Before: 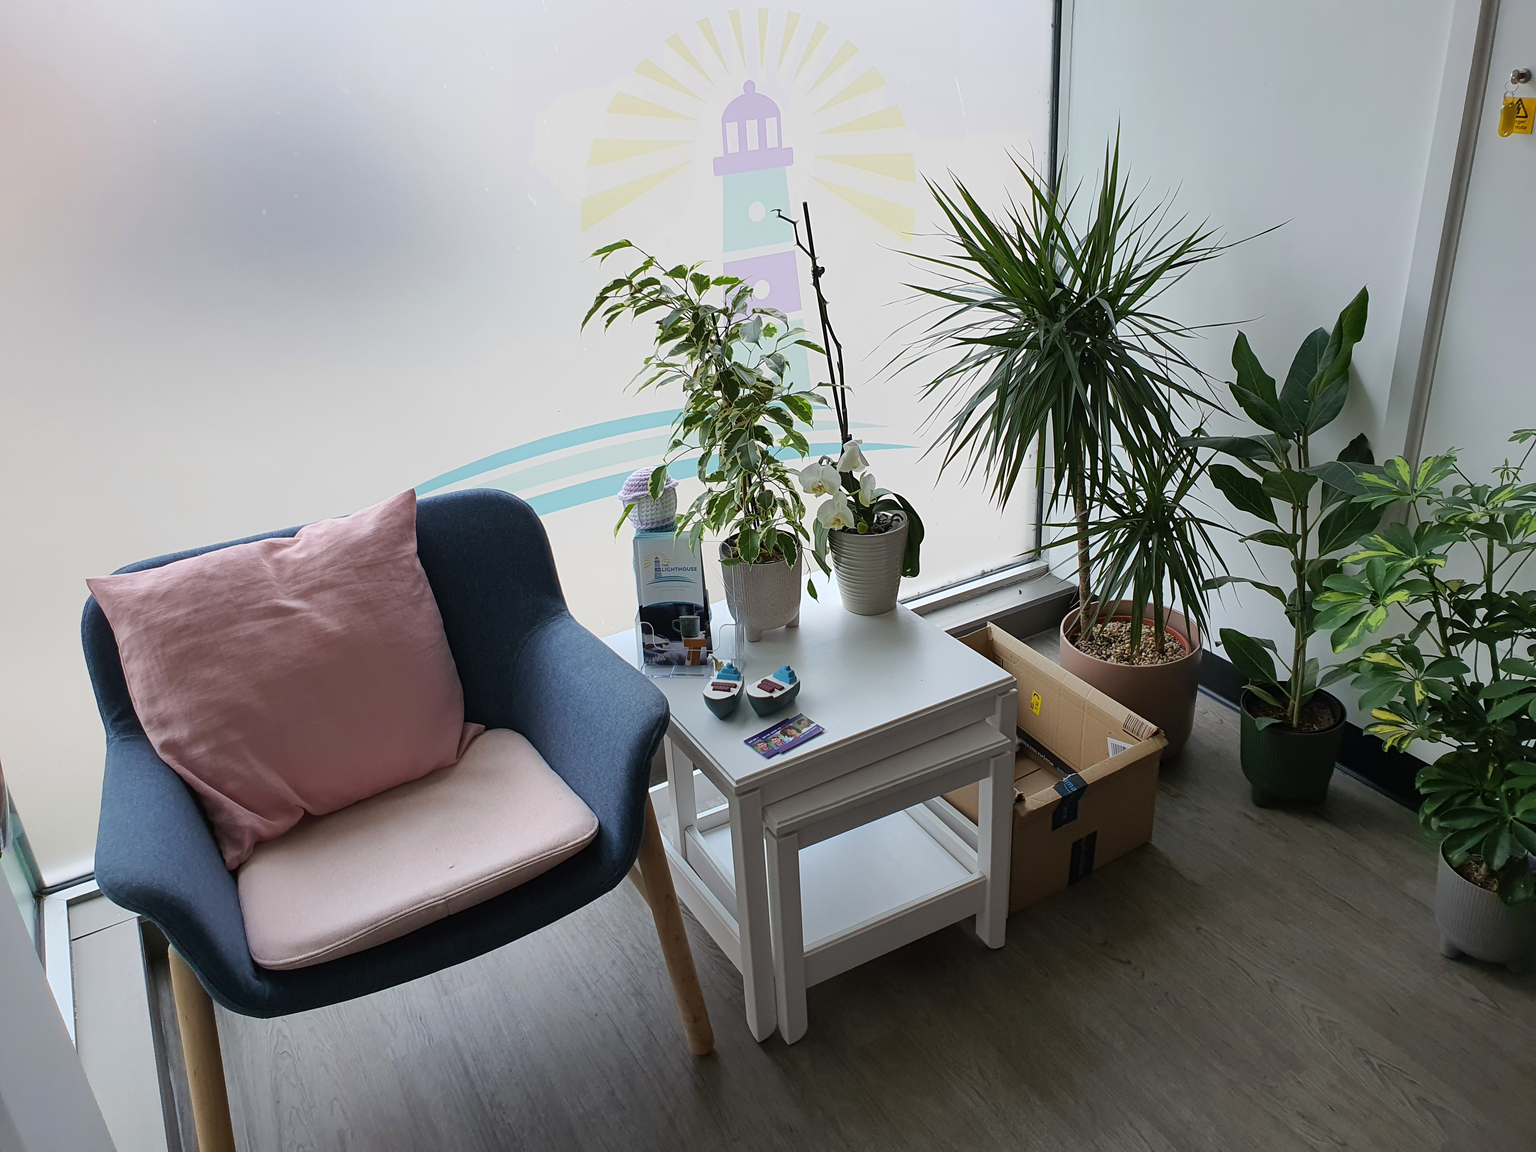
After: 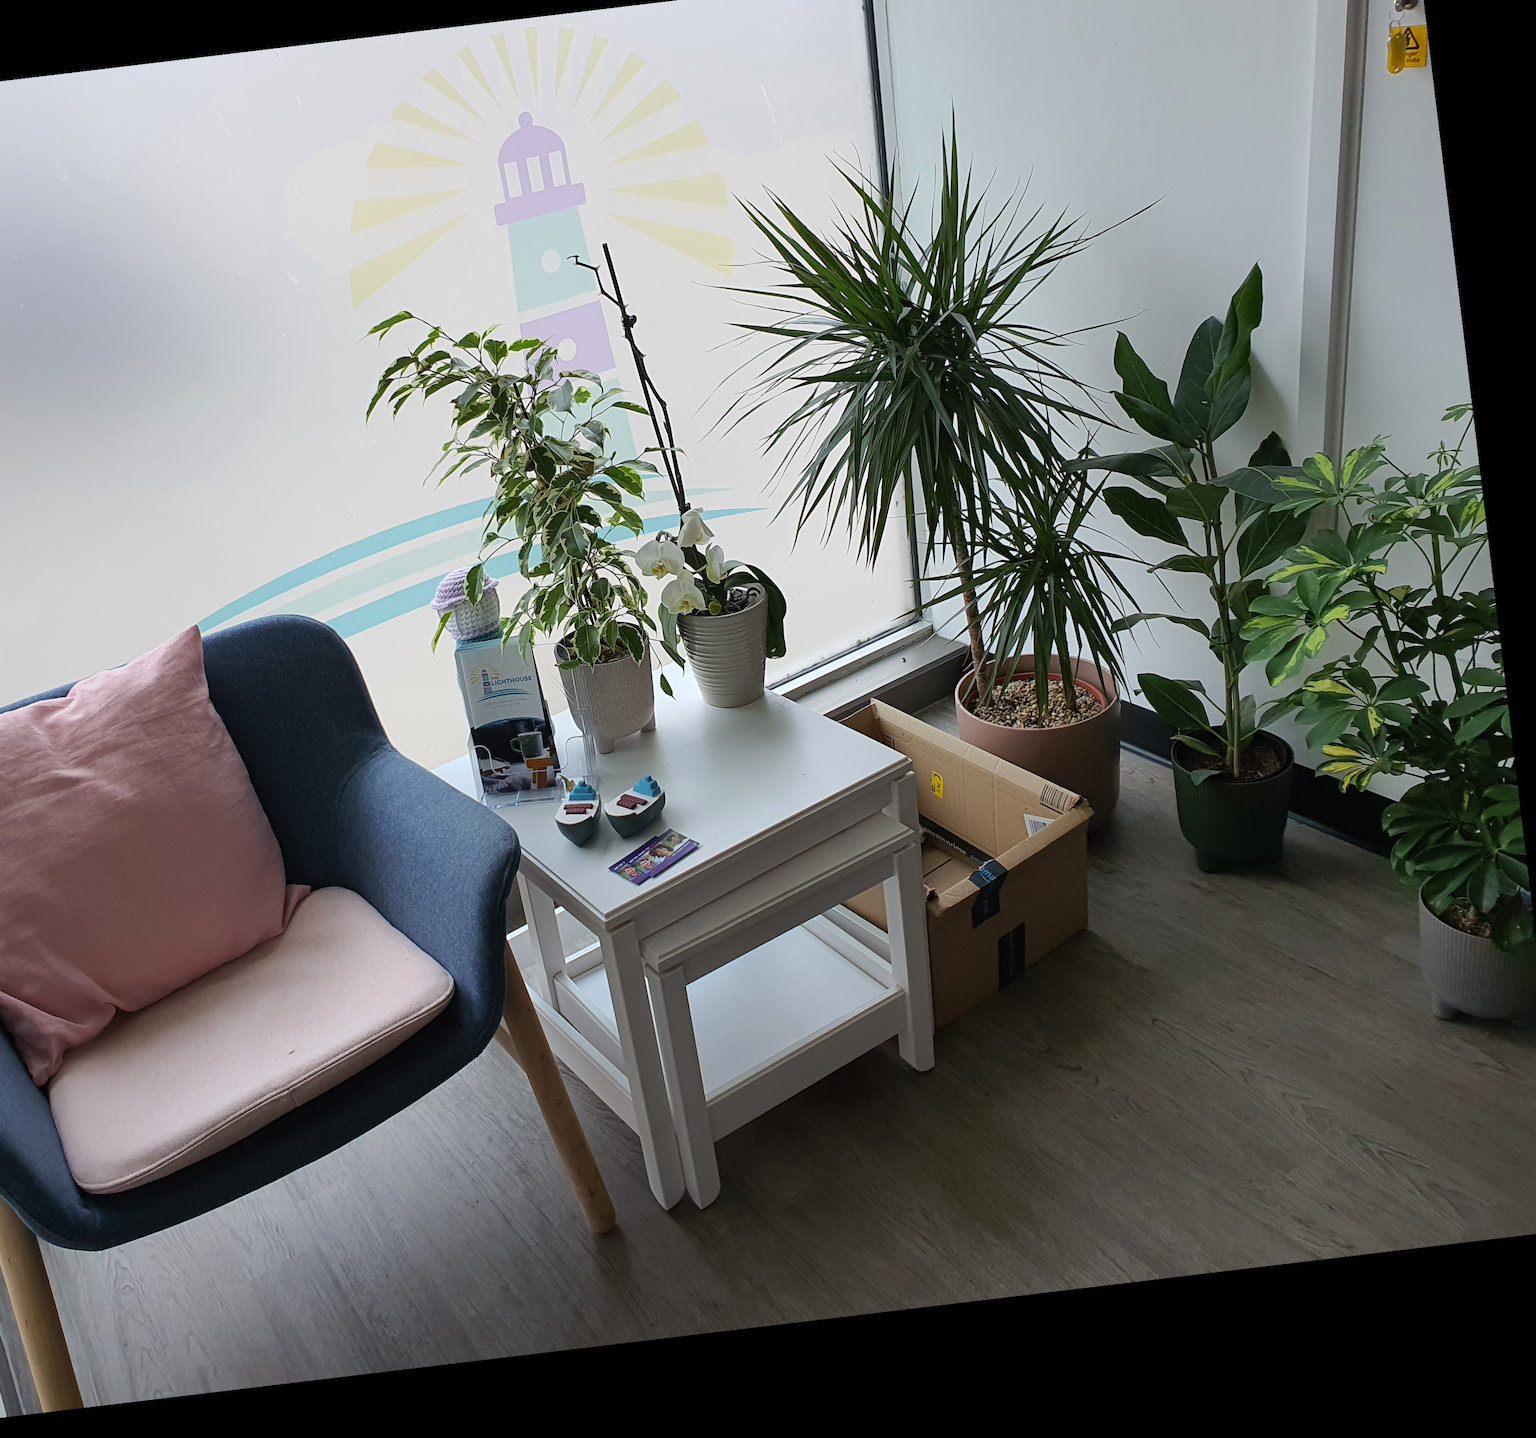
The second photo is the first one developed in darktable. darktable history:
rotate and perspective: rotation -6.83°, automatic cropping off
crop and rotate: left 17.959%, top 5.771%, right 1.742%
